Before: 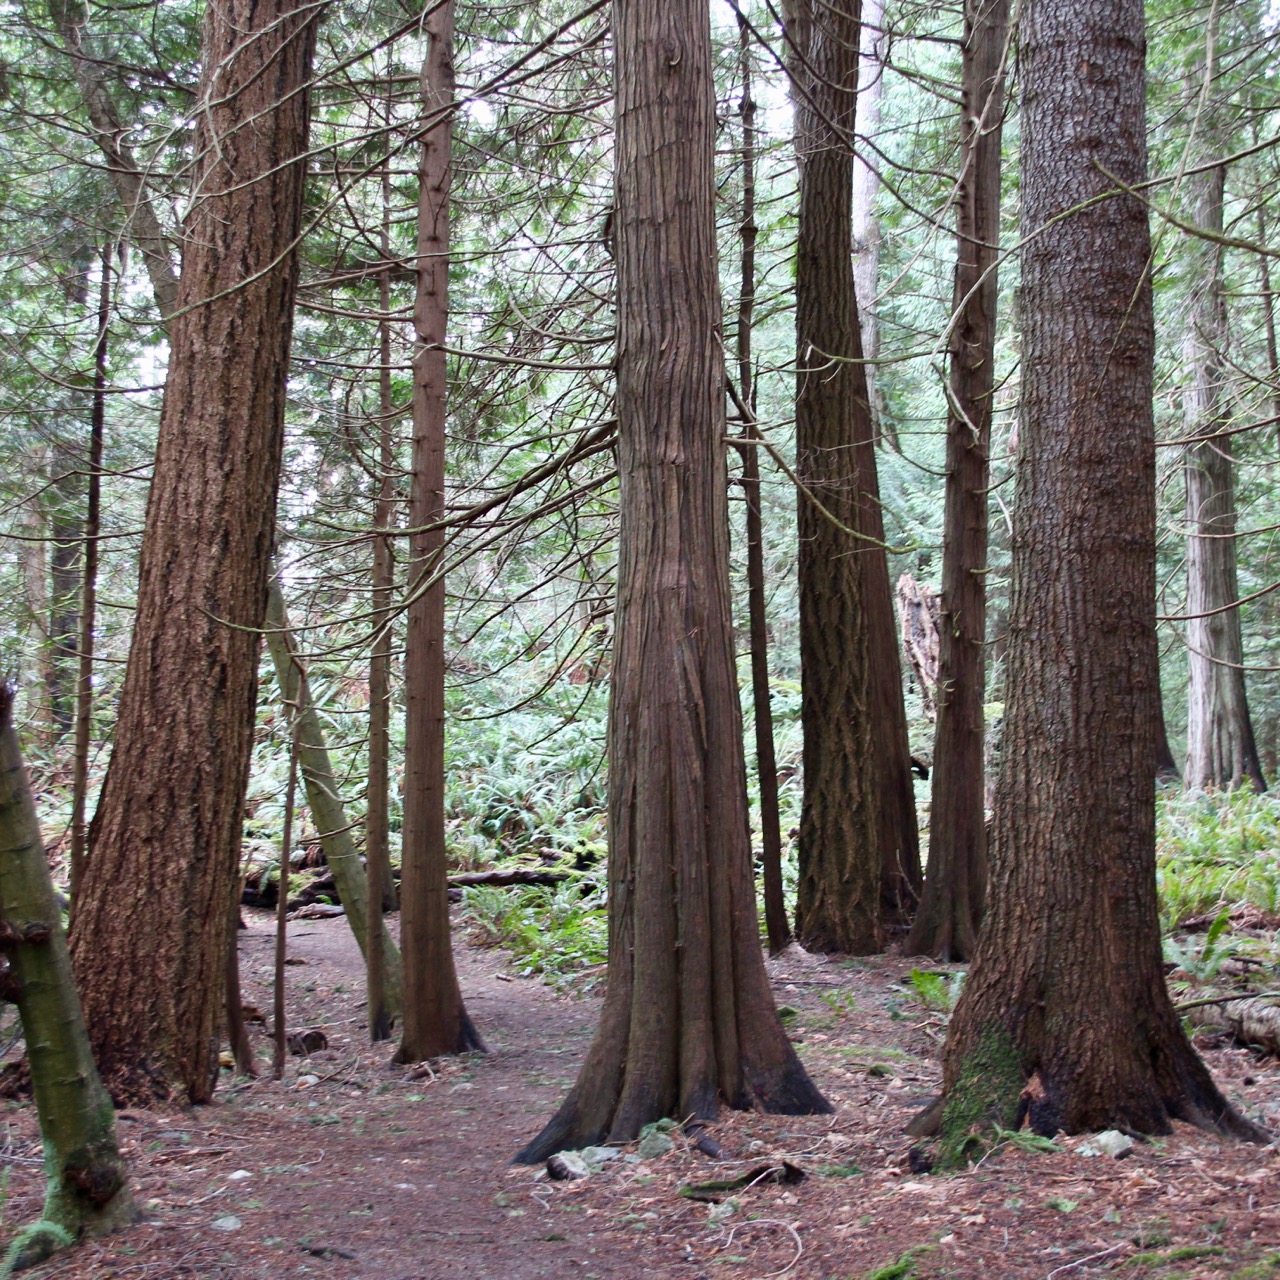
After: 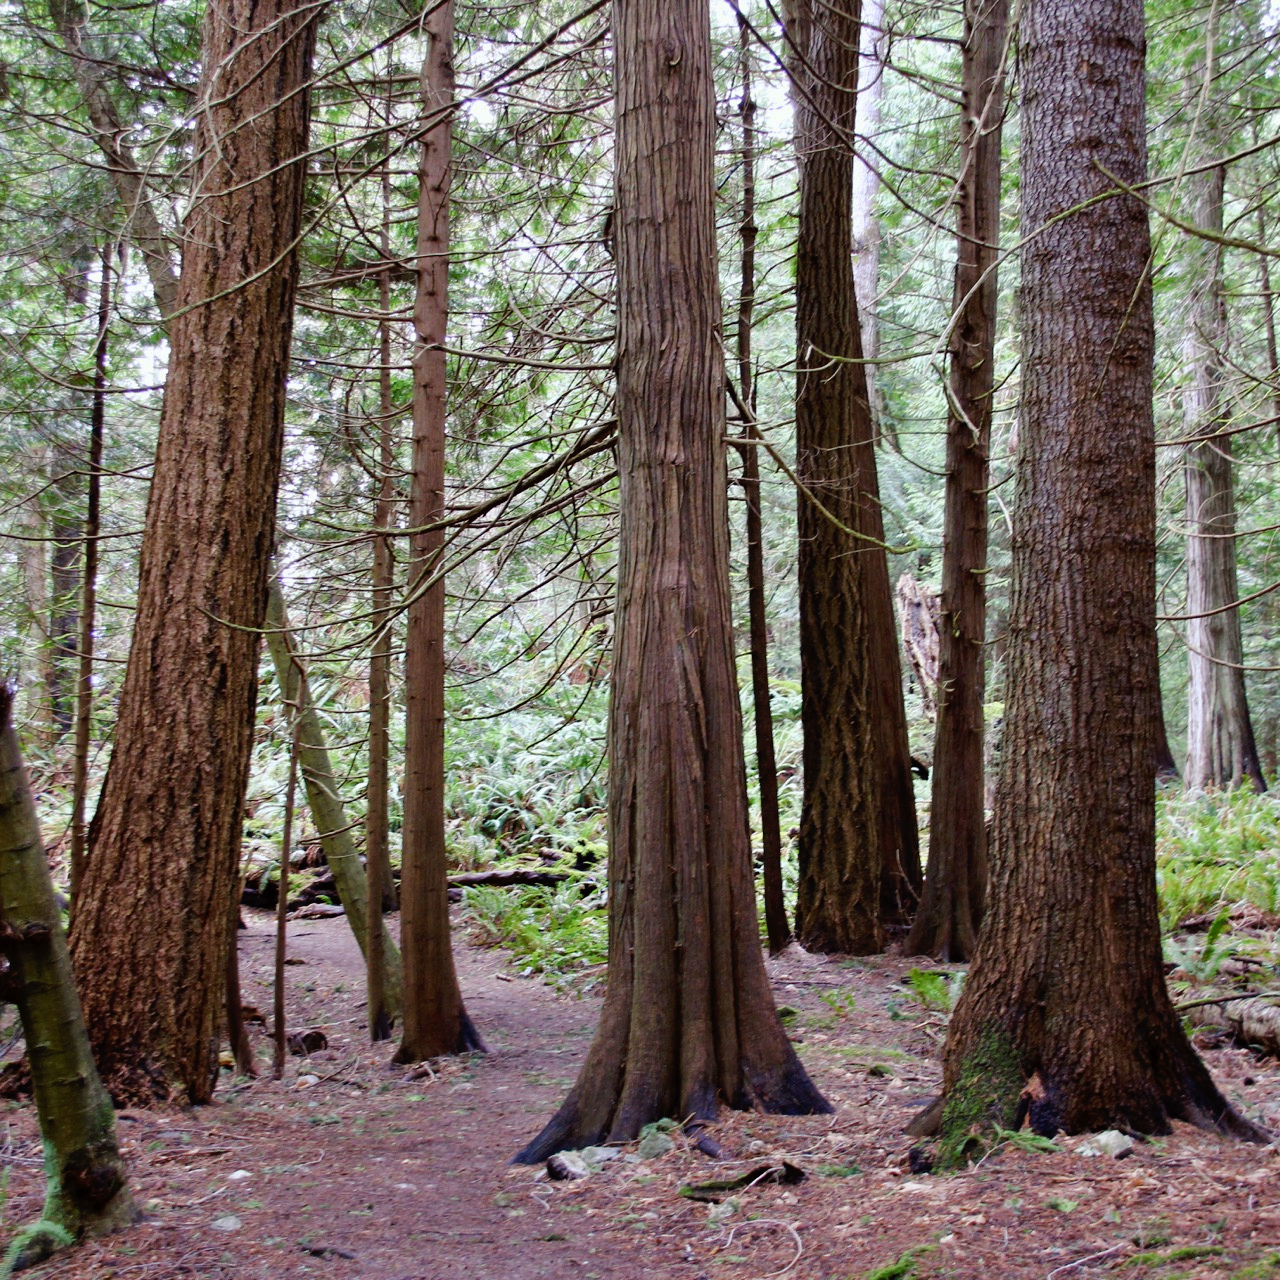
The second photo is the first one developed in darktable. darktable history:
tone curve: curves: ch0 [(0, 0) (0.003, 0.001) (0.011, 0.002) (0.025, 0.007) (0.044, 0.015) (0.069, 0.022) (0.1, 0.03) (0.136, 0.056) (0.177, 0.115) (0.224, 0.177) (0.277, 0.244) (0.335, 0.322) (0.399, 0.398) (0.468, 0.471) (0.543, 0.545) (0.623, 0.614) (0.709, 0.685) (0.801, 0.765) (0.898, 0.867) (1, 1)], preserve colors none
color look up table: target L [88.25, 76.83, 87.2, 87.45, 81.04, 74.61, 67.56, 57.58, 56.55, 66.43, 42.68, 48.93, 37.89, 15.06, 201.33, 82.36, 76.38, 66.97, 71.38, 60.12, 57.13, 53.31, 58.32, 56.59, 54.29, 50.04, 31.06, 27.67, 17.75, 90, 82.66, 64.55, 65.18, 68.47, 55.53, 56.32, 55.24, 48.27, 43.07, 46.14, 38.66, 33.62, 18.28, 14.04, 2.408, 88.46, 75.34, 59.29, 58.9], target a [-4.059, -27.42, -38.9, -60.44, -8.701, -57.76, -68.22, -31.05, 15.13, -58.8, -37.27, -8.341, -11.92, -11.58, 0, -4.838, 20.37, 24.38, 27.22, 13.27, 61.62, 62.3, 30.38, 39.25, 73.56, 68.8, 8.728, 33.55, 21.83, 3.189, 12.63, 28.3, 27.73, 77.3, 75.9, 78.94, 51.46, 25.52, 53.18, 70.66, 53.87, 19.27, 24.85, 23.95, 2.953, -37.89, -9.342, -28.55, -9.117], target b [69.85, 63.74, 46.79, 20.32, 36.1, 52.11, 58.66, 50.91, 53.89, 28.45, 37.17, 35.43, 33.43, 16.48, -0.001, 60.56, -0.308, 37.13, 37.9, 19.64, 2.284, 55.77, 56.5, 22.41, 35.23, 54.47, 4.702, 28.49, 18.85, -9.576, -30.02, -12.83, -55.64, -55.97, -62.3, -22.67, -77.58, -89.39, -45.7, -83.38, -12.18, -67.57, -3.51, -41.79, -5.389, -5.346, -42.96, -9.78, -55.86], num patches 49
